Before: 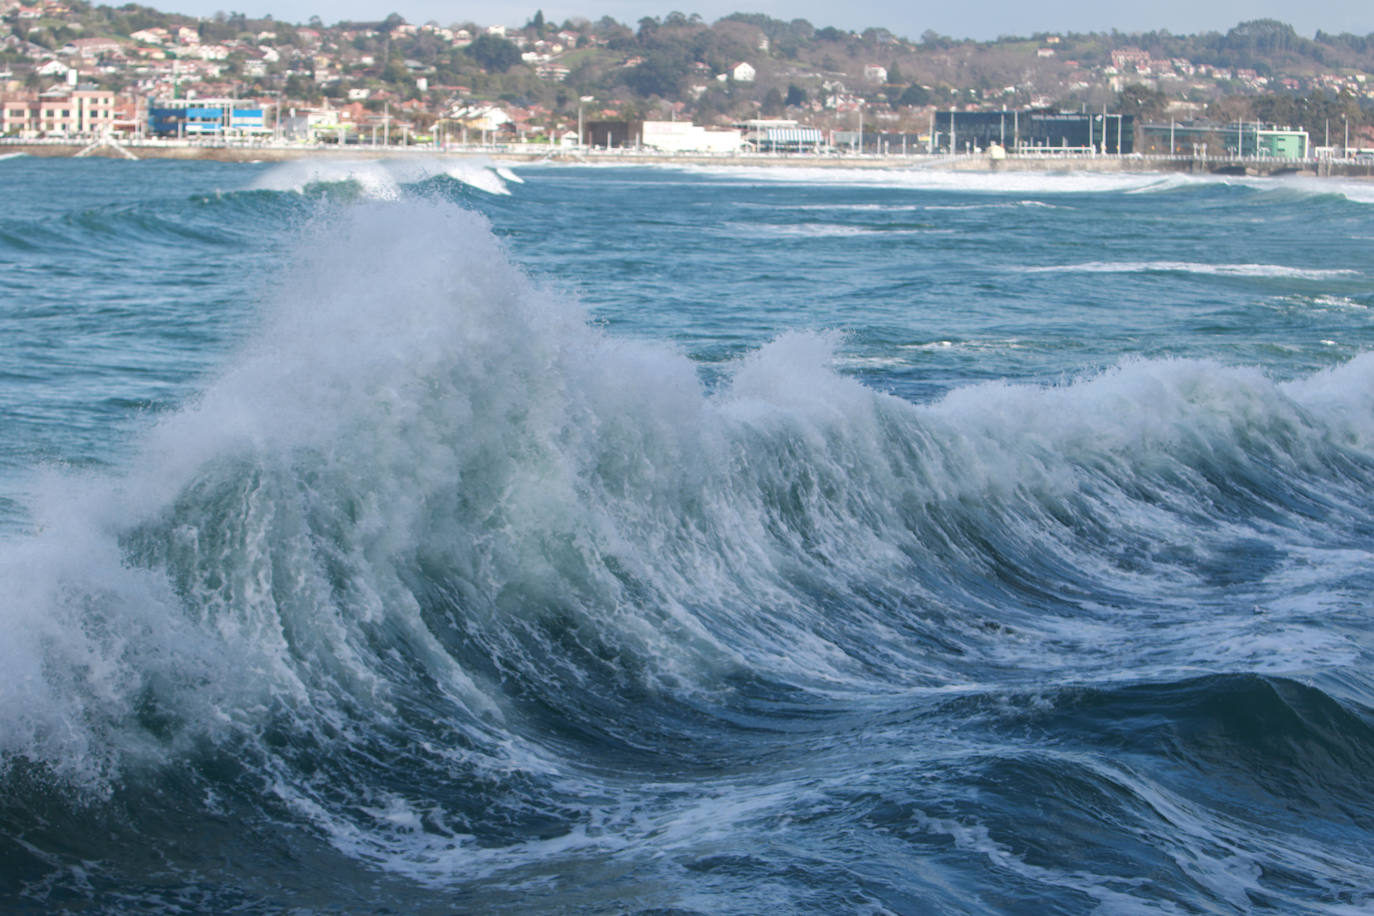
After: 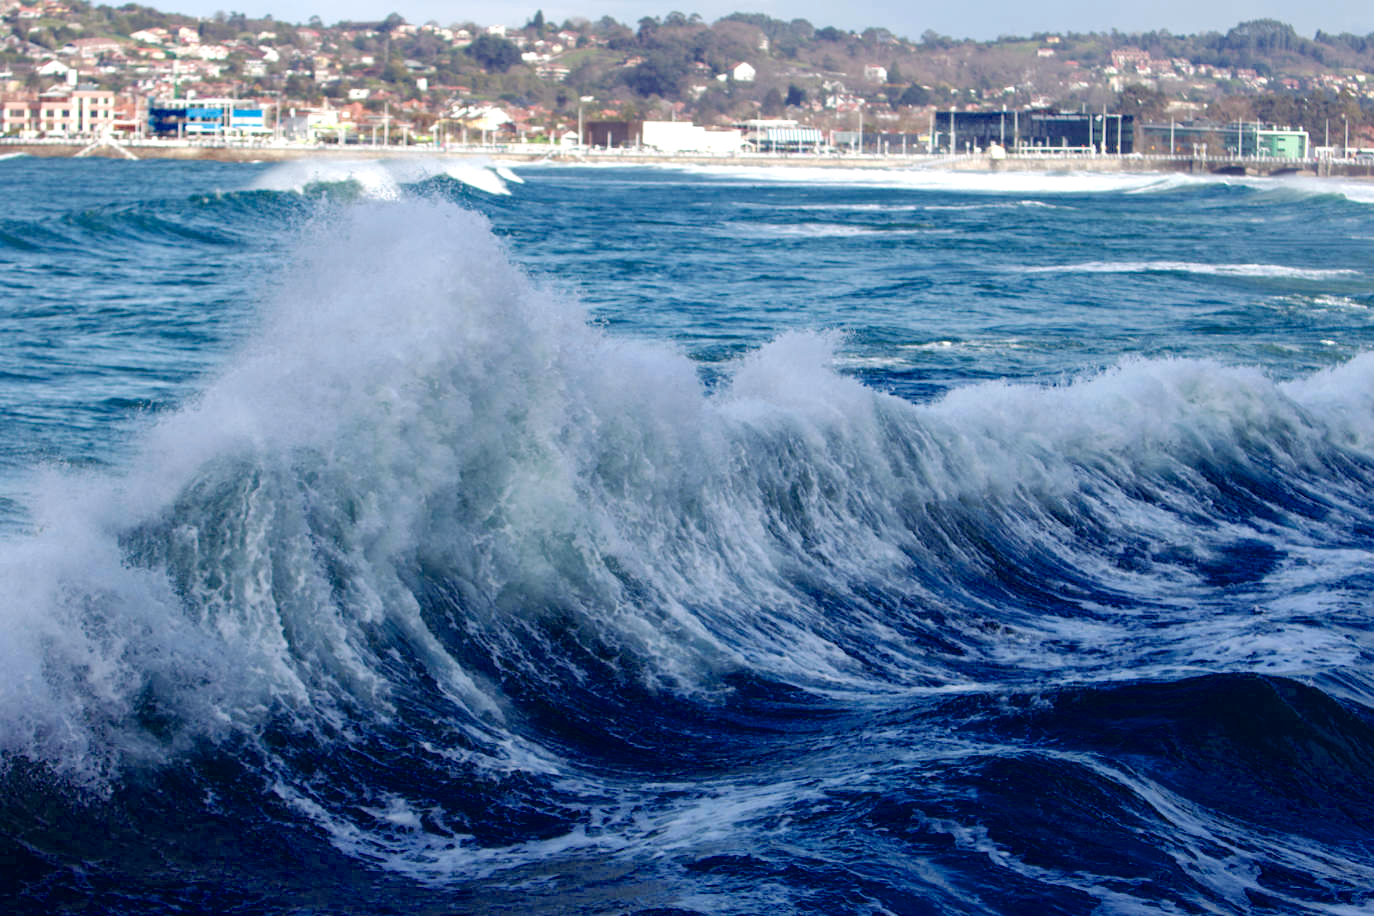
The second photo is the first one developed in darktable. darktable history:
color balance rgb: shadows lift › luminance 0.597%, shadows lift › chroma 6.853%, shadows lift › hue 301.16°, perceptual saturation grading › global saturation 0.555%, perceptual saturation grading › mid-tones 6.449%, perceptual saturation grading › shadows 71.395%, global vibrance 6.597%, contrast 12.831%, saturation formula JzAzBz (2021)
